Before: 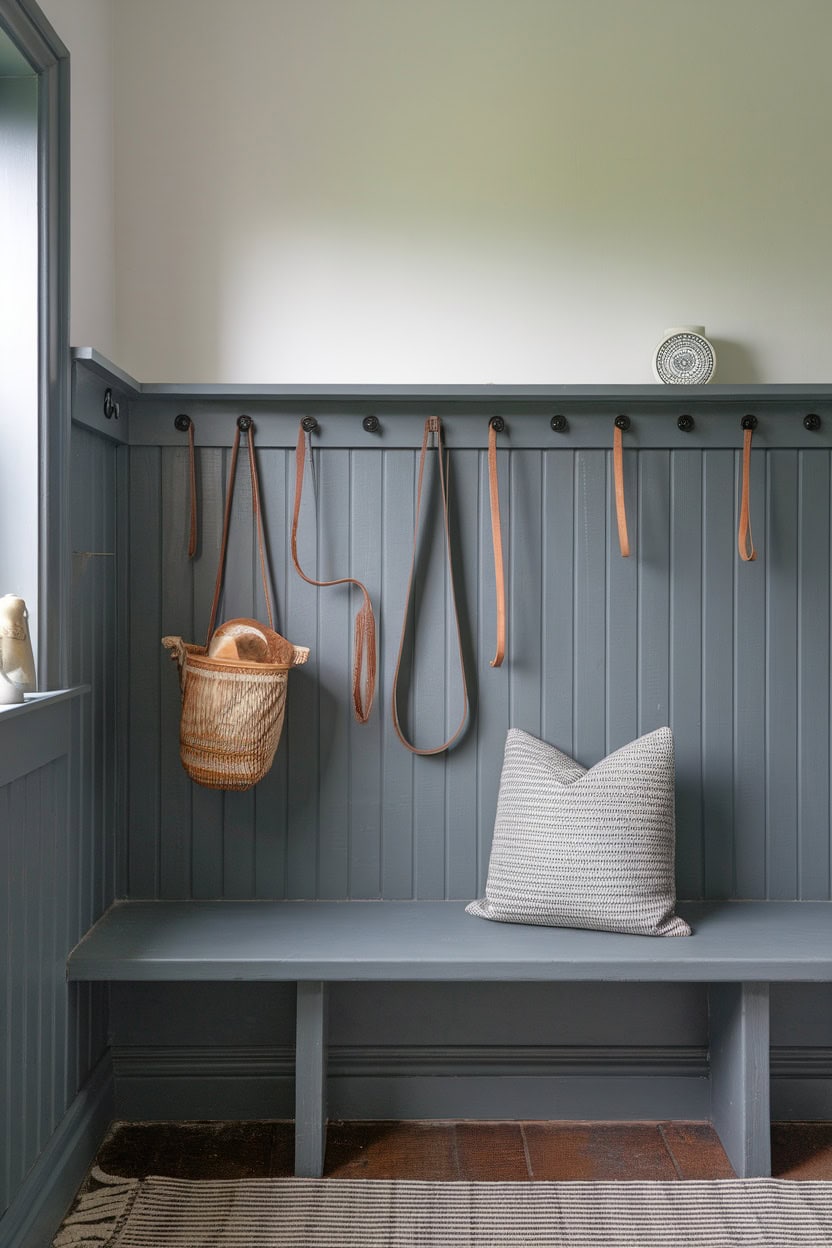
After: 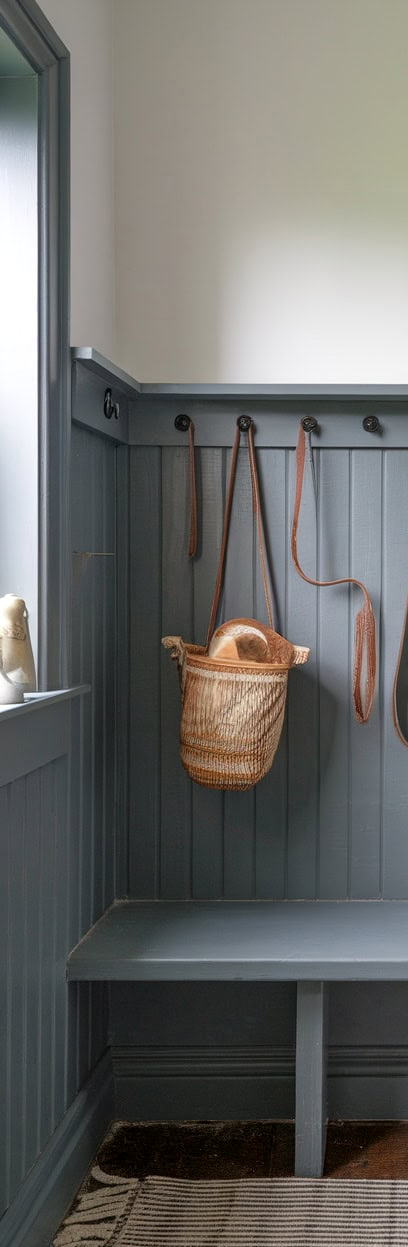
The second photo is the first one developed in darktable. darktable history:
crop and rotate: left 0%, top 0%, right 50.845%
local contrast: highlights 100%, shadows 100%, detail 120%, midtone range 0.2
